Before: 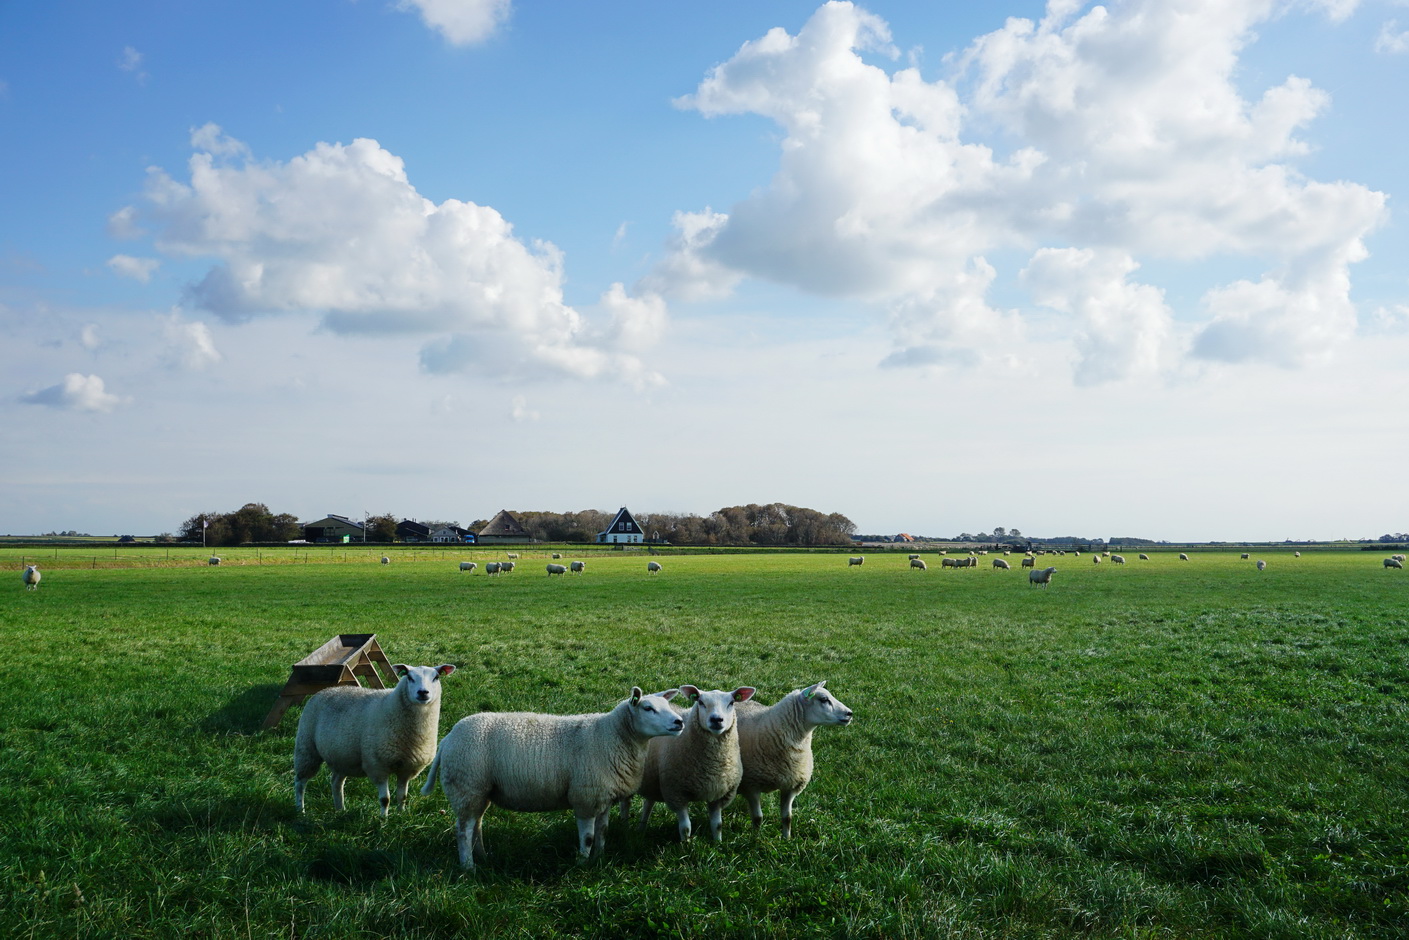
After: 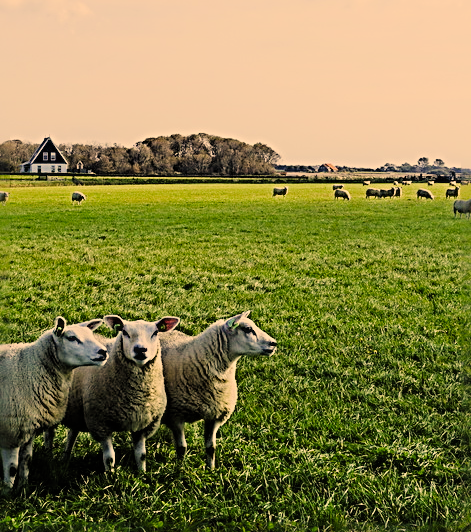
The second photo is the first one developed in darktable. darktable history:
crop: left 40.926%, top 39.464%, right 25.624%, bottom 3.003%
sharpen: radius 3.736, amount 0.932
color correction: highlights a* 14.9, highlights b* 31.95
exposure: black level correction 0, exposure 0.696 EV, compensate highlight preservation false
filmic rgb: black relative exposure -7.11 EV, white relative exposure 5.38 EV, hardness 3.02, color science v4 (2020)
